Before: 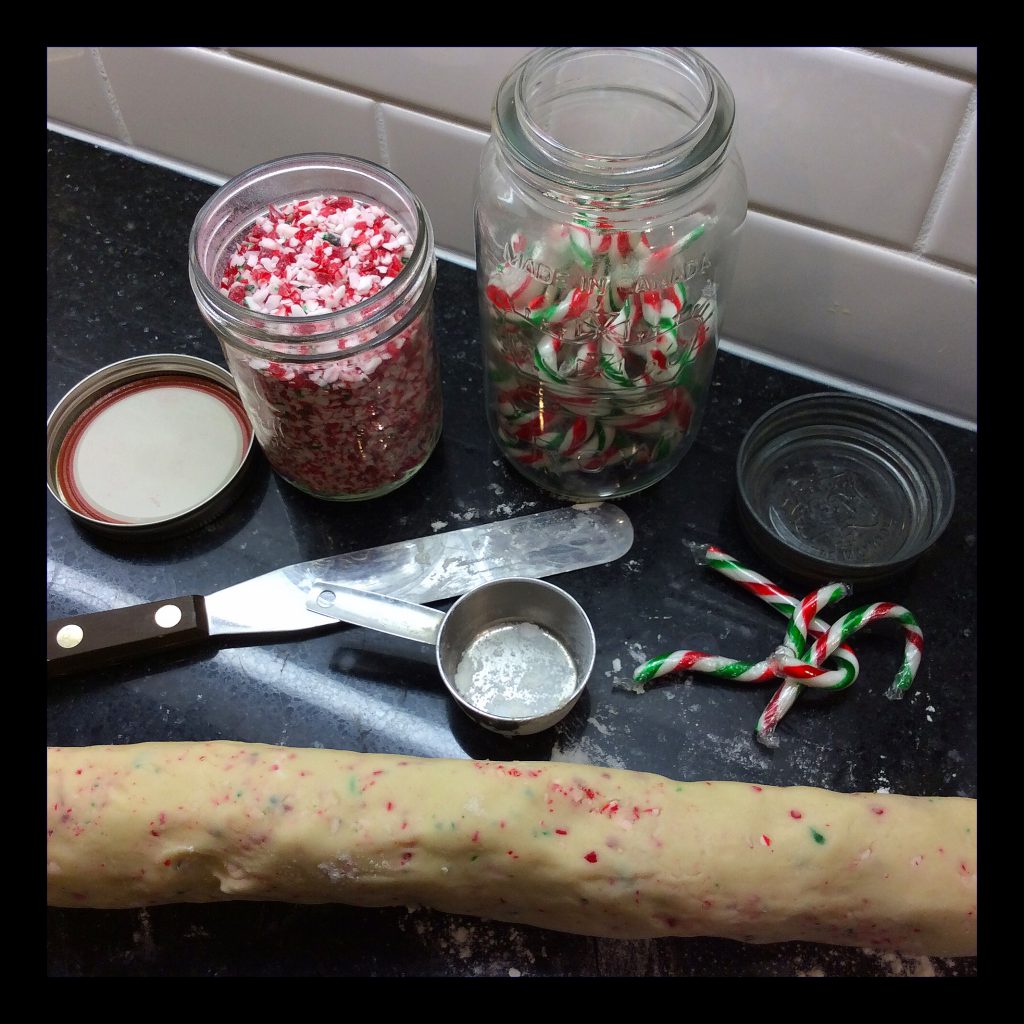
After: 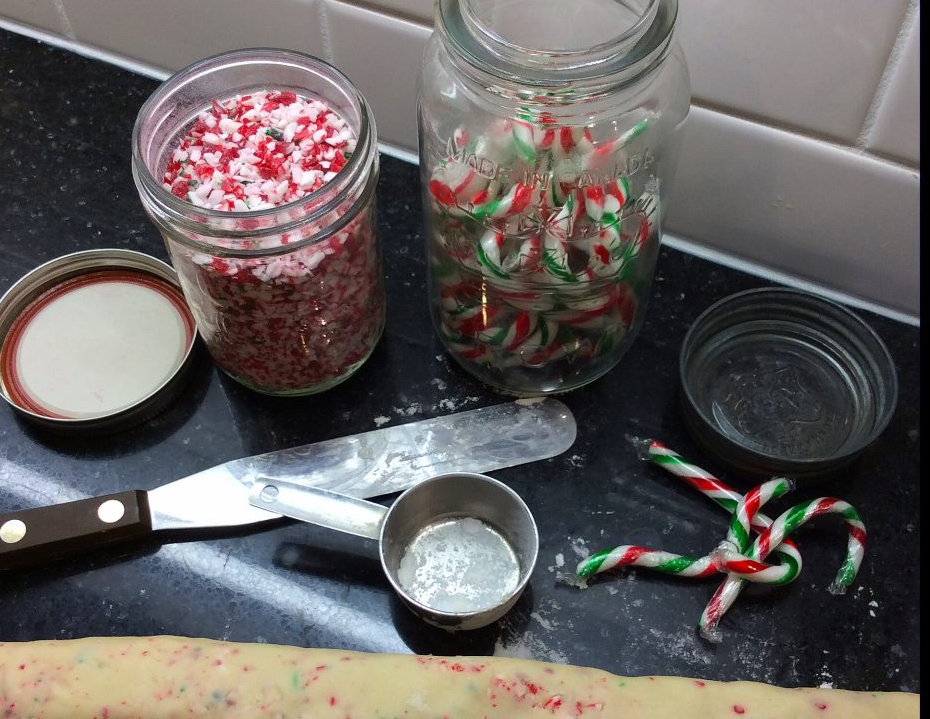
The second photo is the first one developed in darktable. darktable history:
crop: left 5.596%, top 10.314%, right 3.534%, bottom 19.395%
